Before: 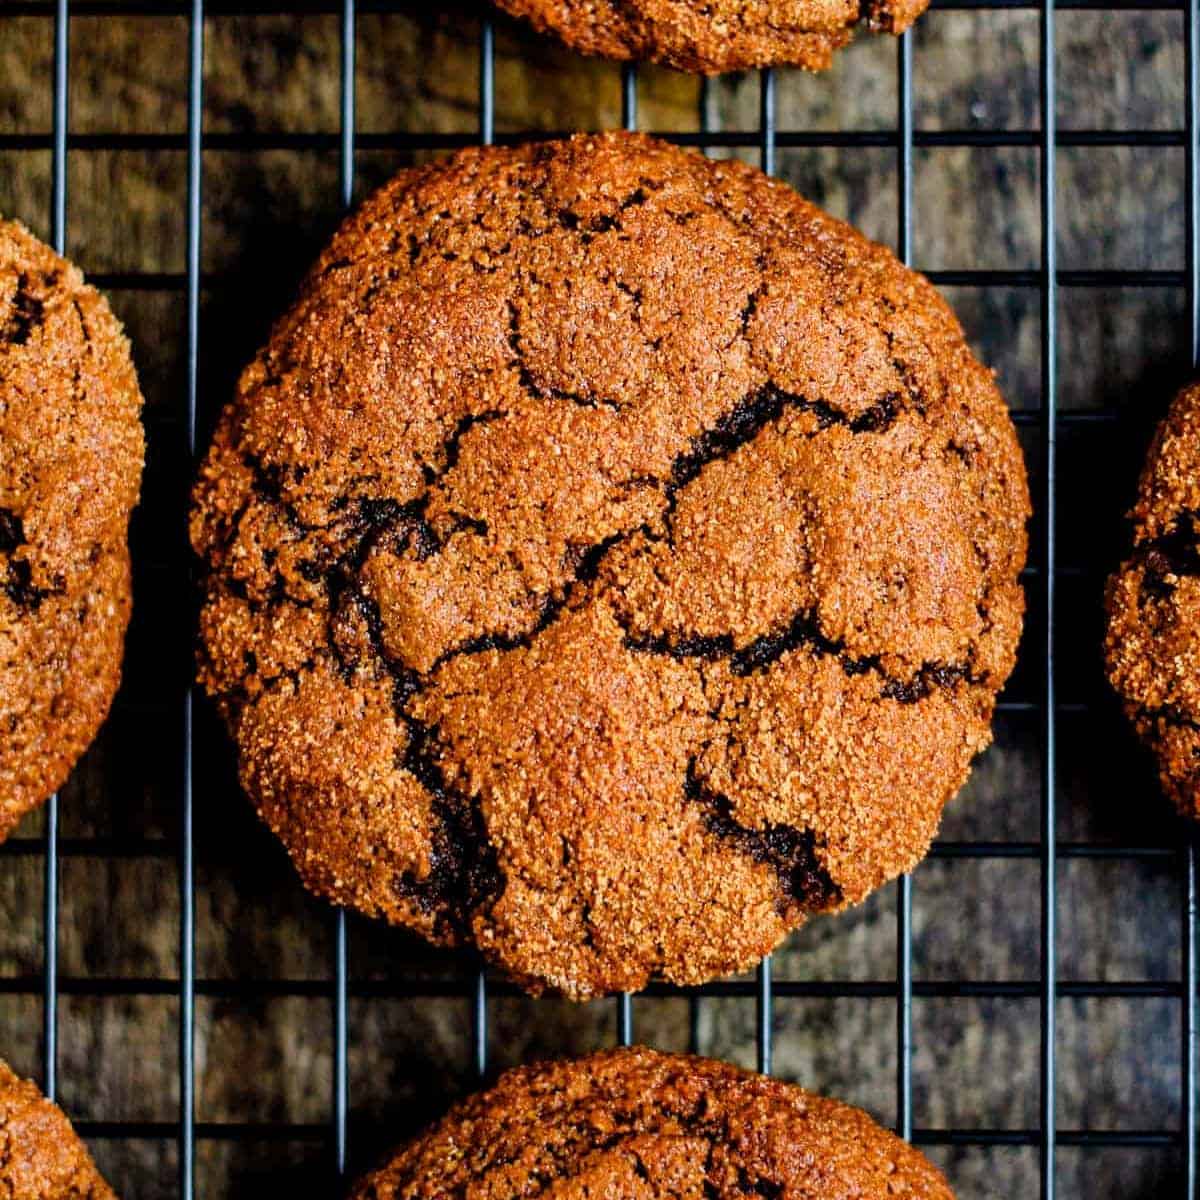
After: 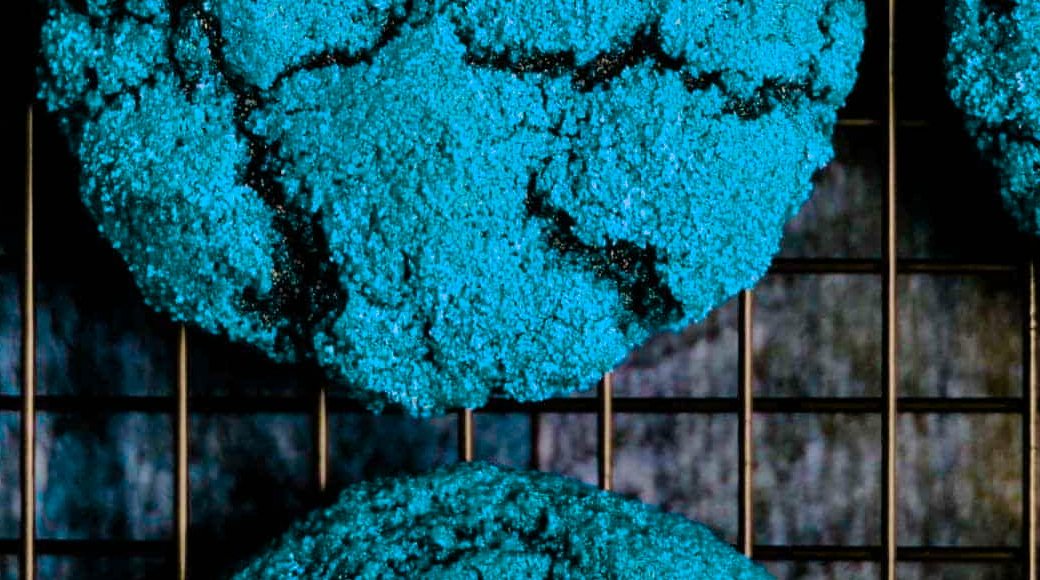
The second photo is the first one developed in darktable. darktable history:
crop and rotate: left 13.255%, top 48.693%, bottom 2.931%
shadows and highlights: shadows 29.35, highlights -28.9, low approximation 0.01, soften with gaussian
exposure: exposure -0.57 EV, compensate highlight preservation false
color balance rgb: linear chroma grading › shadows -3.464%, linear chroma grading › highlights -4.605%, perceptual saturation grading › global saturation 0.63%, hue shift 179.71°, global vibrance 49.258%, contrast 0.44%
